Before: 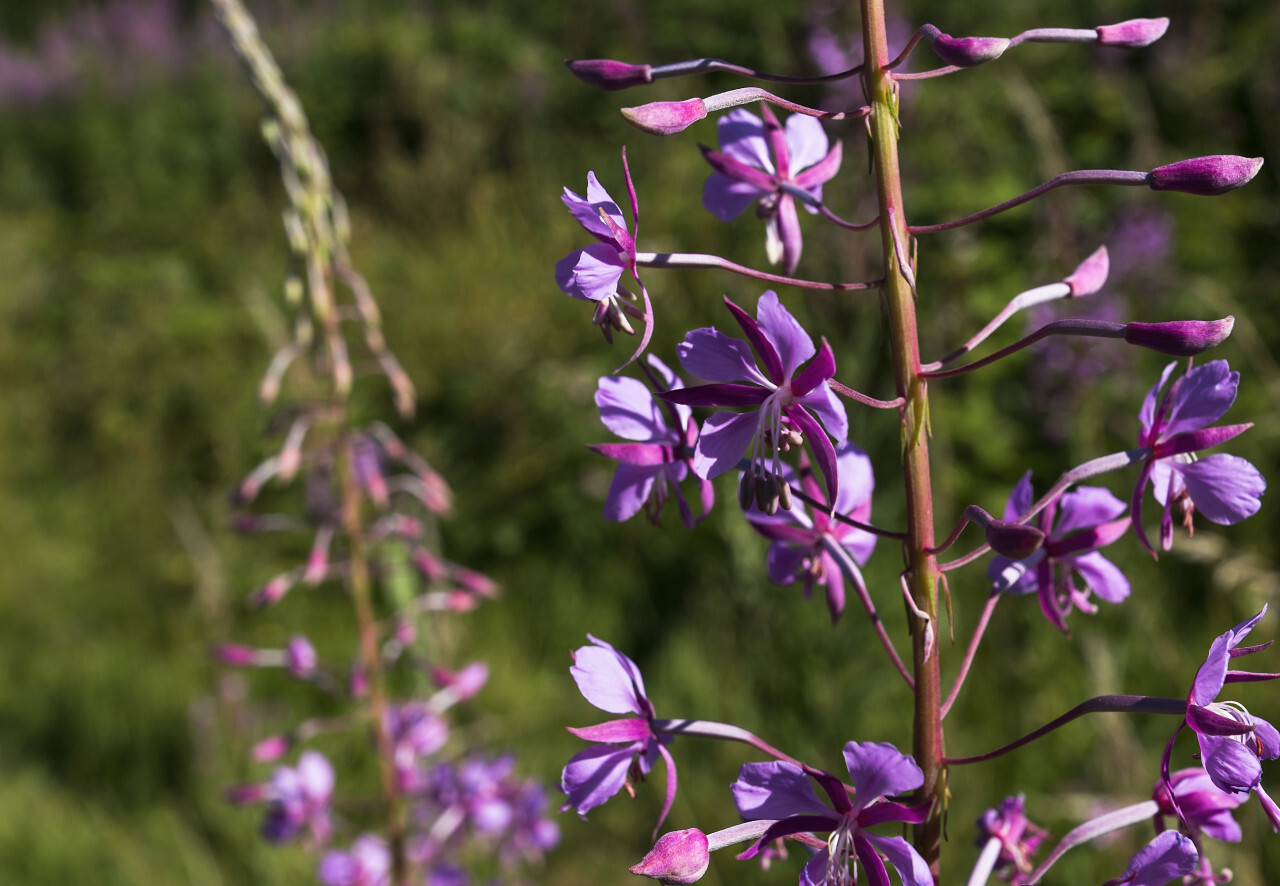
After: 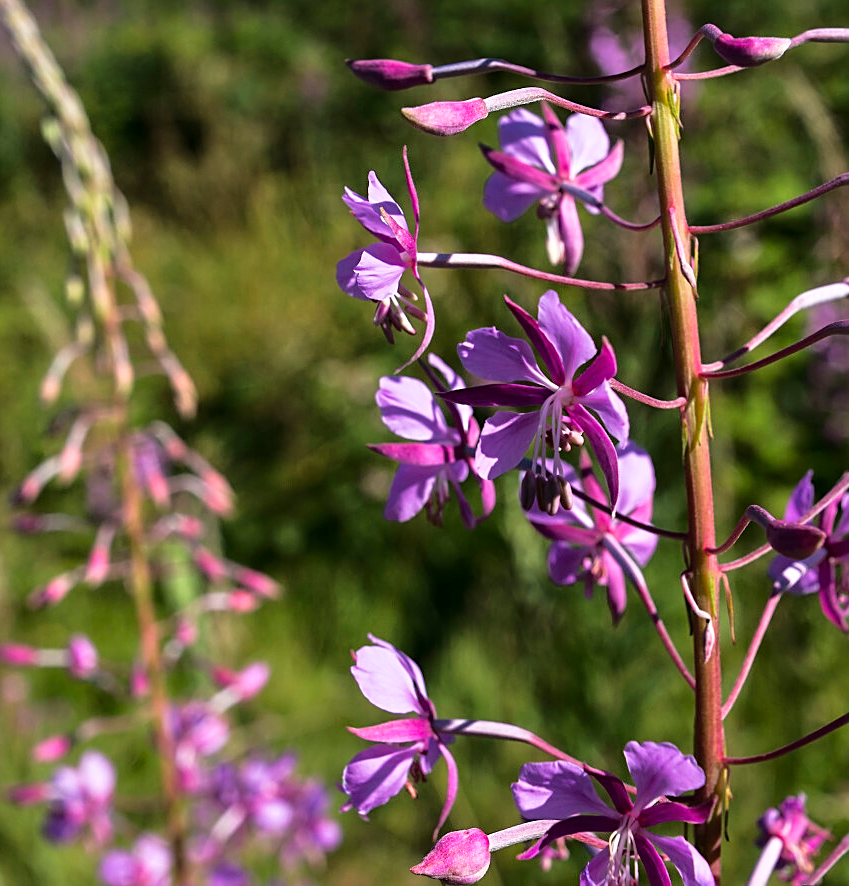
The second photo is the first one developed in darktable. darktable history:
crop: left 17.186%, right 16.468%
sharpen: on, module defaults
tone equalizer: -8 EV 0.011 EV, -7 EV -0.01 EV, -6 EV 0.041 EV, -5 EV 0.028 EV, -4 EV 0.259 EV, -3 EV 0.66 EV, -2 EV 0.58 EV, -1 EV 0.182 EV, +0 EV 0.039 EV, smoothing 1
